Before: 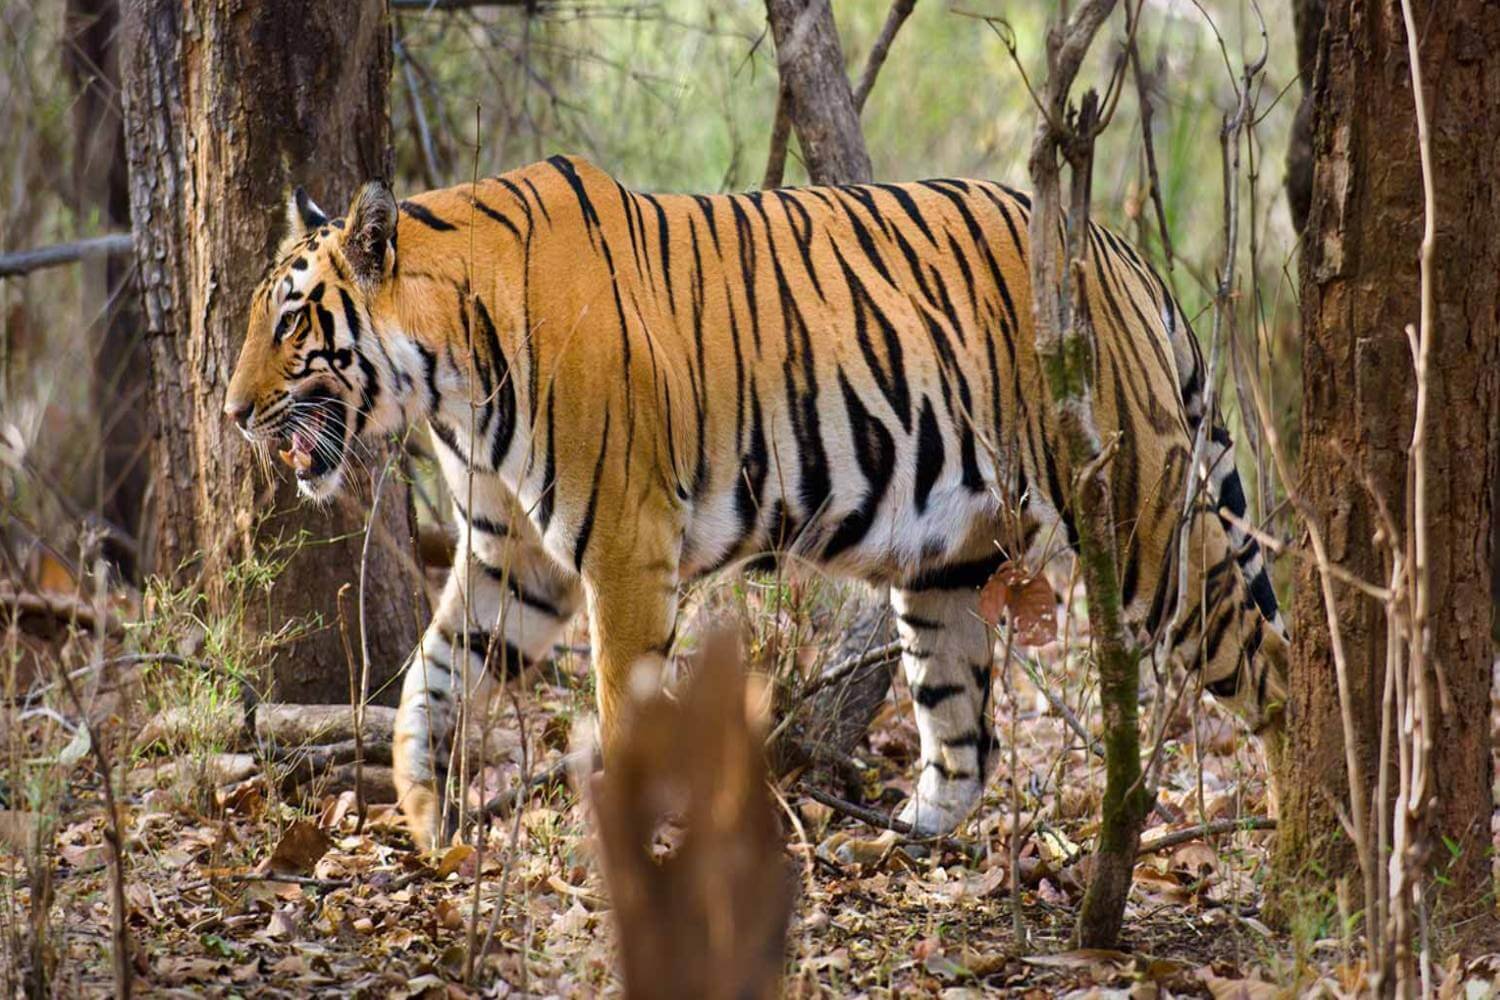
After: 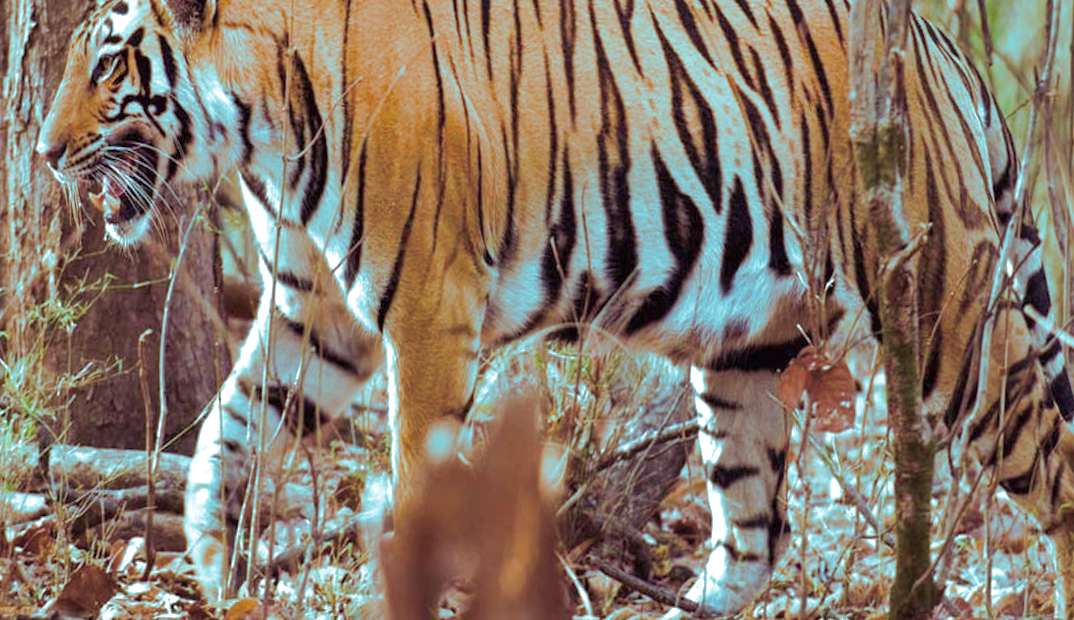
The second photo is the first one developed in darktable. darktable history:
exposure: black level correction 0, exposure 0.7 EV, compensate exposure bias true, compensate highlight preservation false
tone equalizer: -8 EV 0.25 EV, -7 EV 0.417 EV, -6 EV 0.417 EV, -5 EV 0.25 EV, -3 EV -0.25 EV, -2 EV -0.417 EV, -1 EV -0.417 EV, +0 EV -0.25 EV, edges refinement/feathering 500, mask exposure compensation -1.57 EV, preserve details guided filter
split-toning: shadows › hue 327.6°, highlights › hue 198°, highlights › saturation 0.55, balance -21.25, compress 0%
crop and rotate: angle -3.37°, left 9.79%, top 20.73%, right 12.42%, bottom 11.82%
